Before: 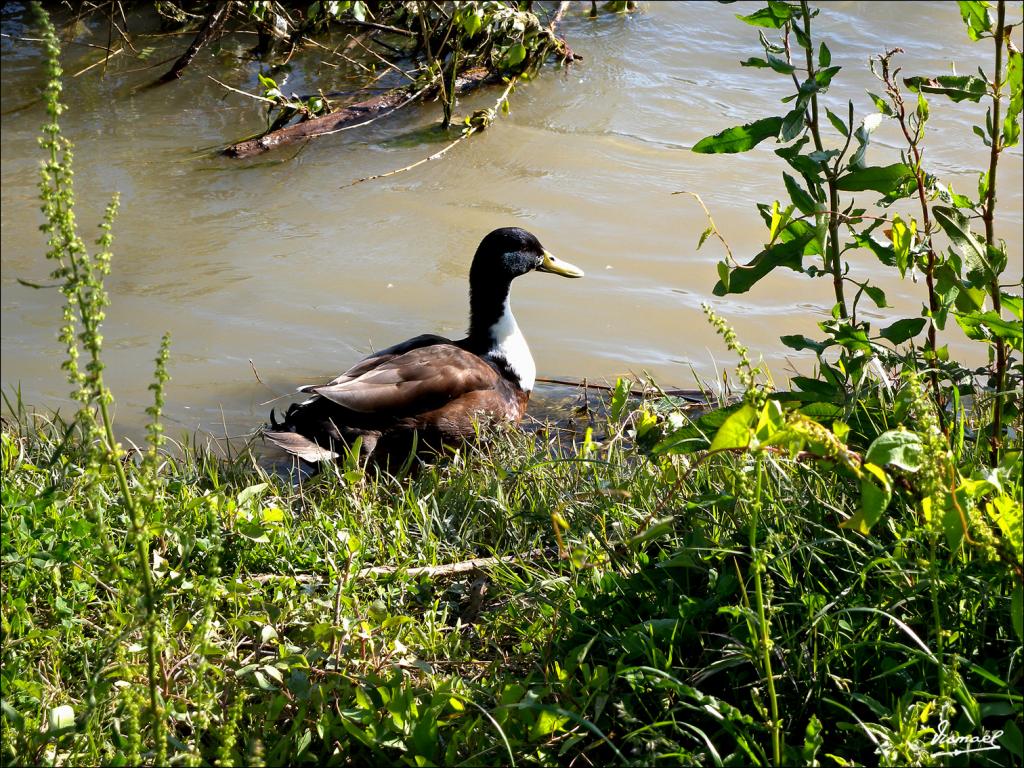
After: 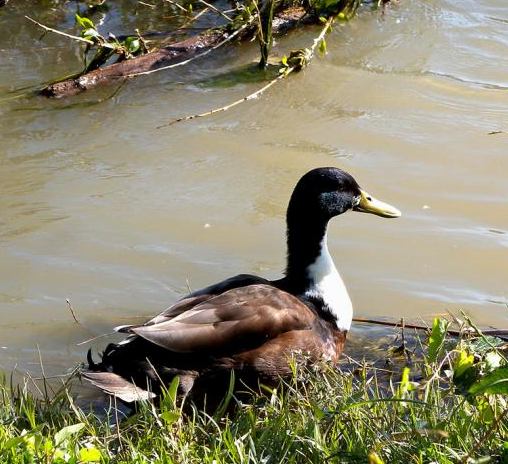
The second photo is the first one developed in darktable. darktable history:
crop: left 17.886%, top 7.913%, right 32.465%, bottom 31.644%
